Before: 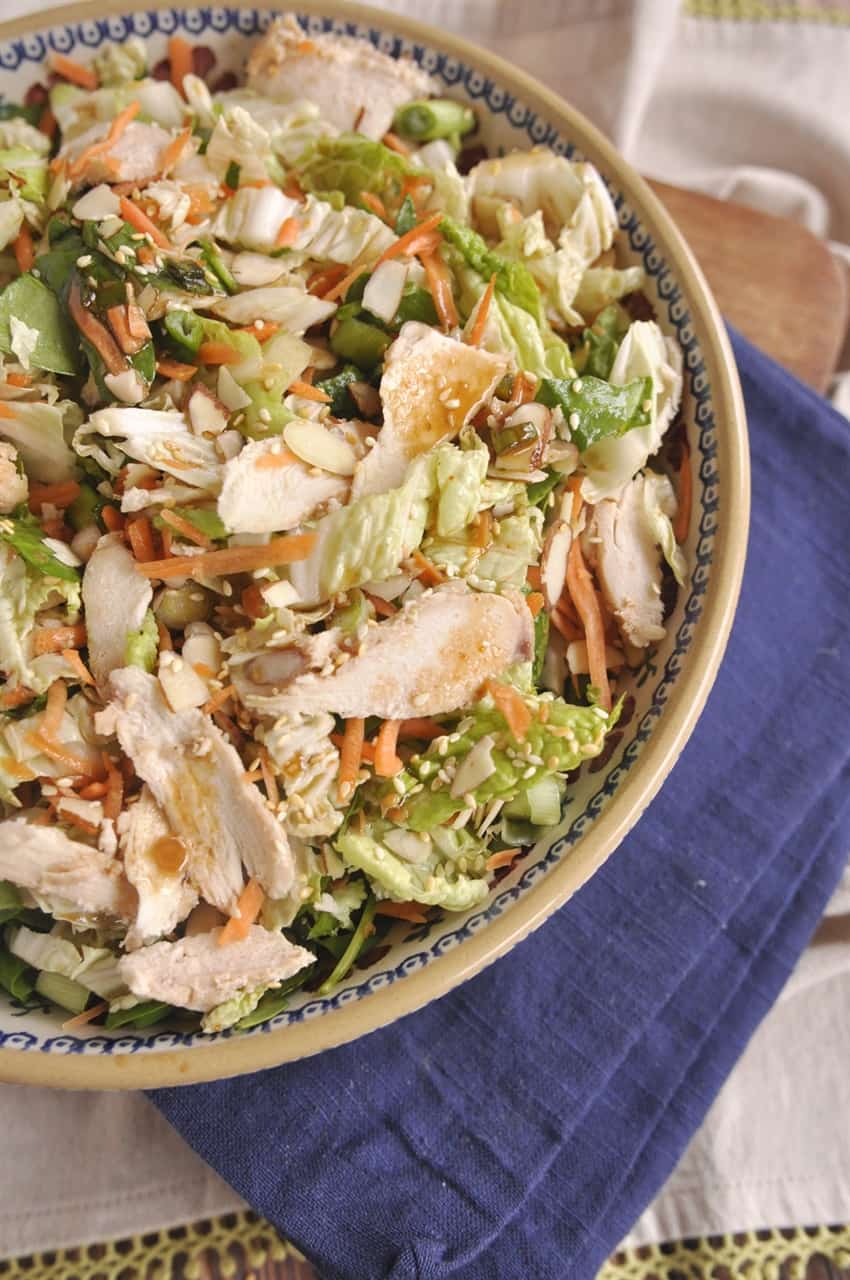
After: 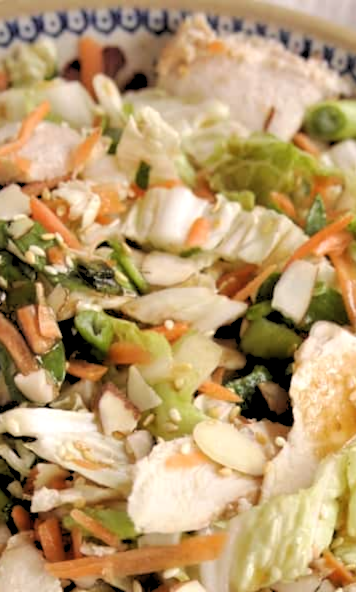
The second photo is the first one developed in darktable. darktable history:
lowpass: radius 0.5, unbound 0
crop and rotate: left 10.817%, top 0.062%, right 47.194%, bottom 53.626%
rotate and perspective: automatic cropping off
rgb levels: levels [[0.029, 0.461, 0.922], [0, 0.5, 1], [0, 0.5, 1]]
